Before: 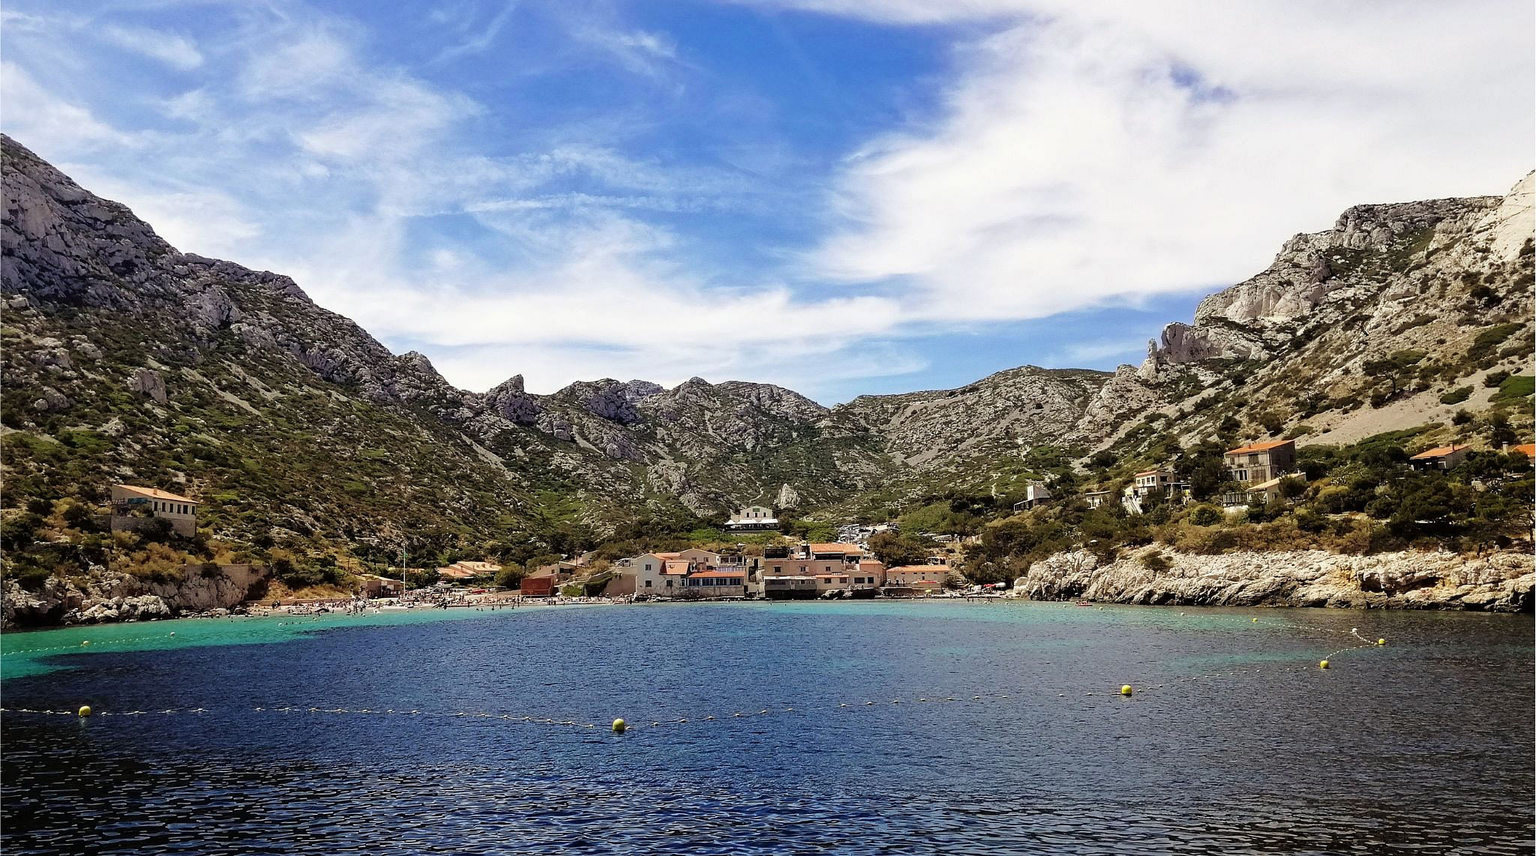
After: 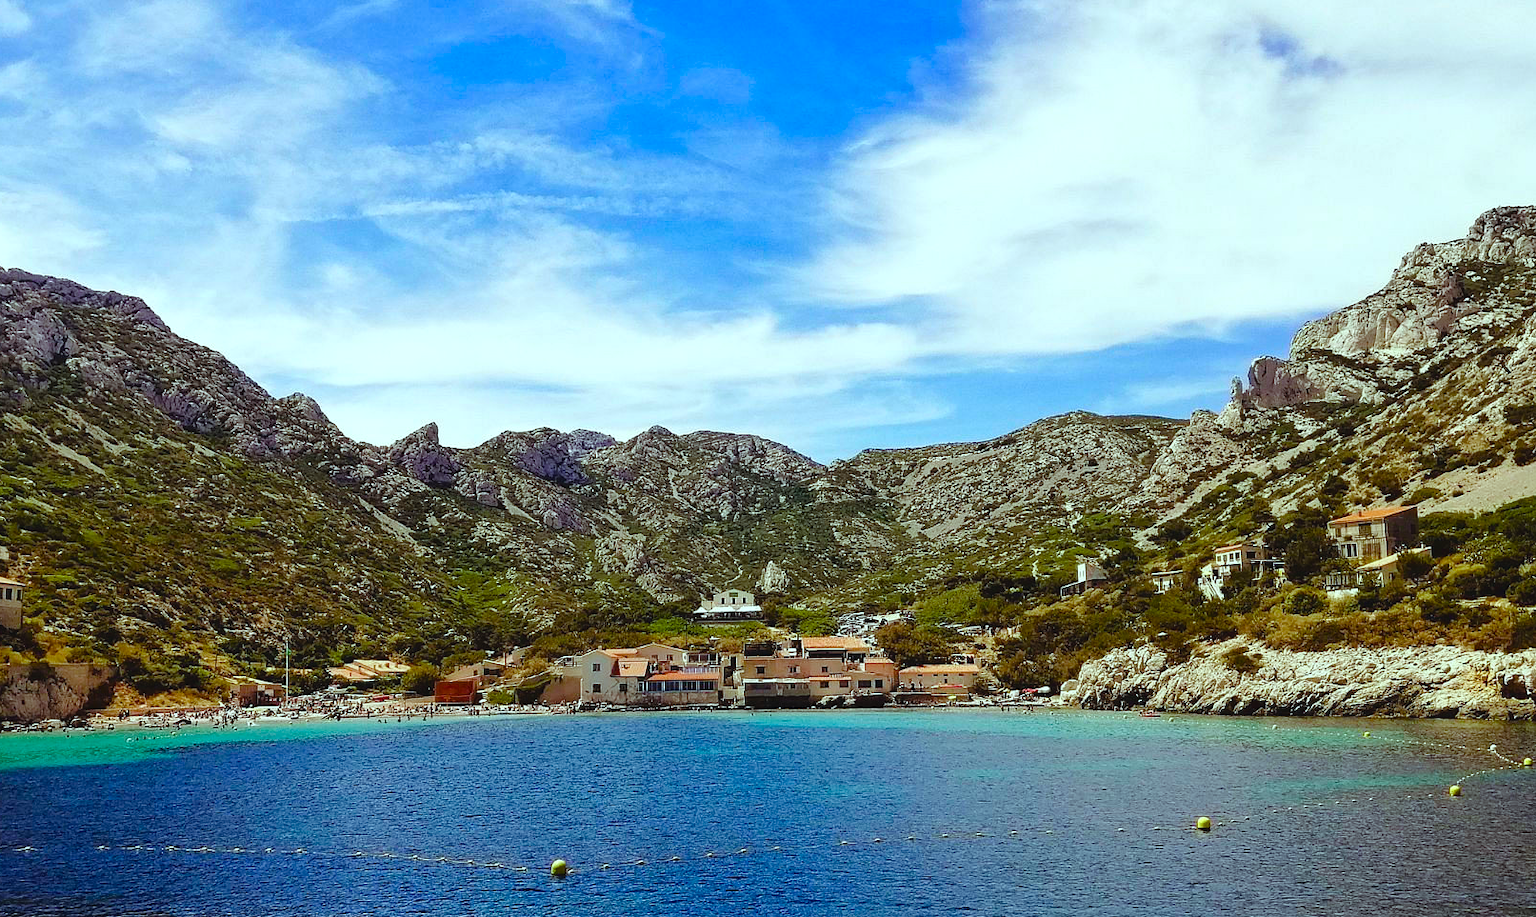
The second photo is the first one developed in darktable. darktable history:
color balance rgb: highlights gain › chroma 4.064%, highlights gain › hue 200.24°, global offset › luminance 0.506%, linear chroma grading › global chroma 15.587%, perceptual saturation grading › global saturation 20%, perceptual saturation grading › highlights -50.539%, perceptual saturation grading › shadows 30.689%, global vibrance 40.18%
crop: left 11.667%, top 4.94%, right 9.557%, bottom 10.657%
